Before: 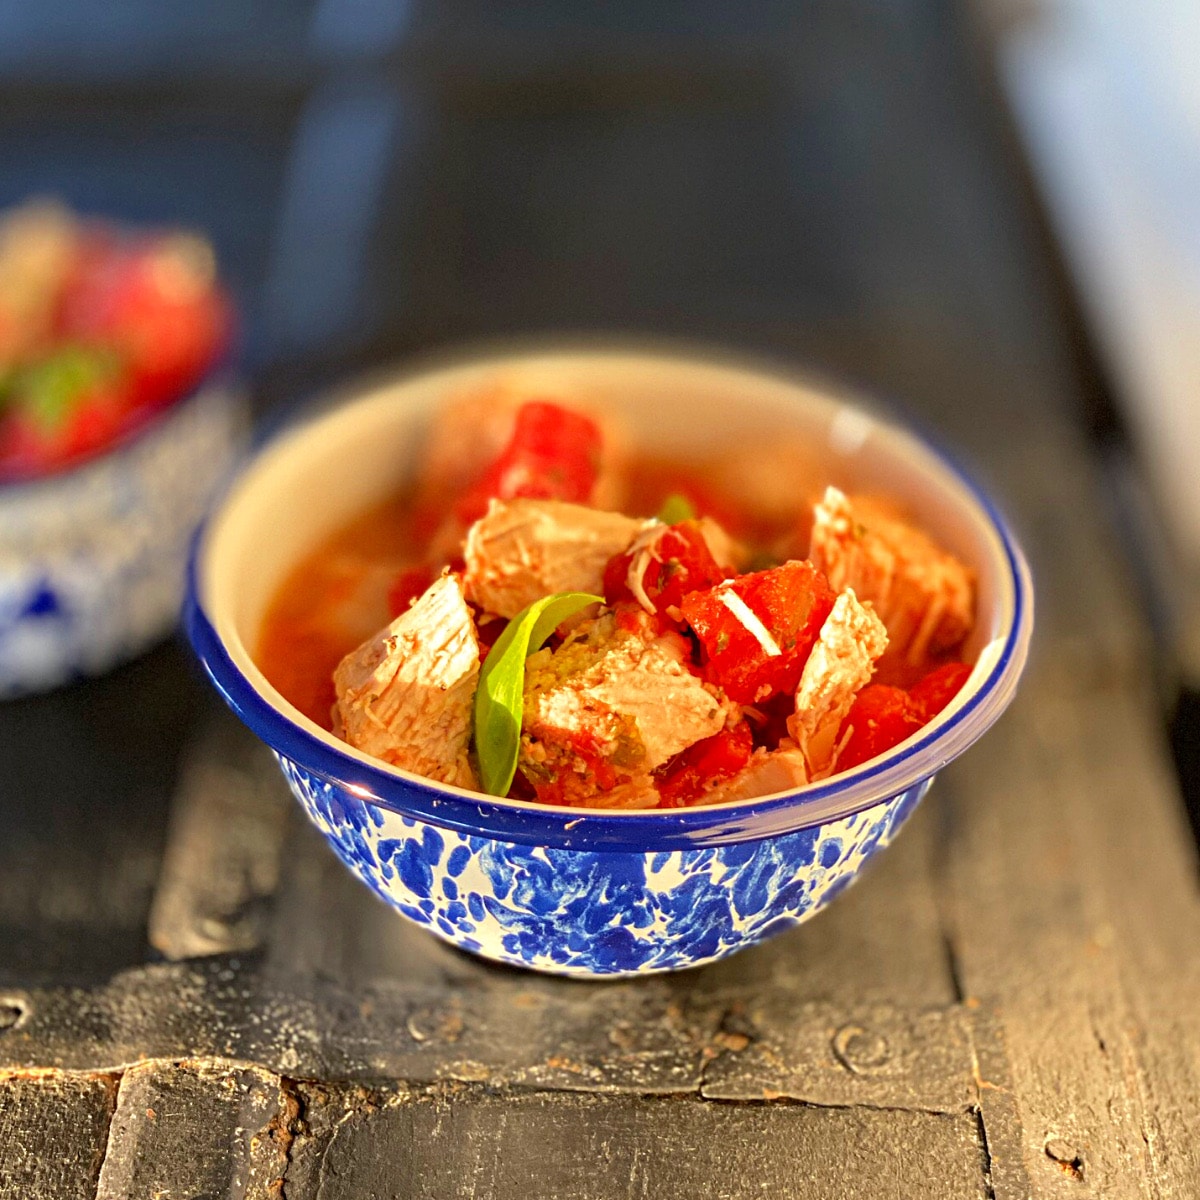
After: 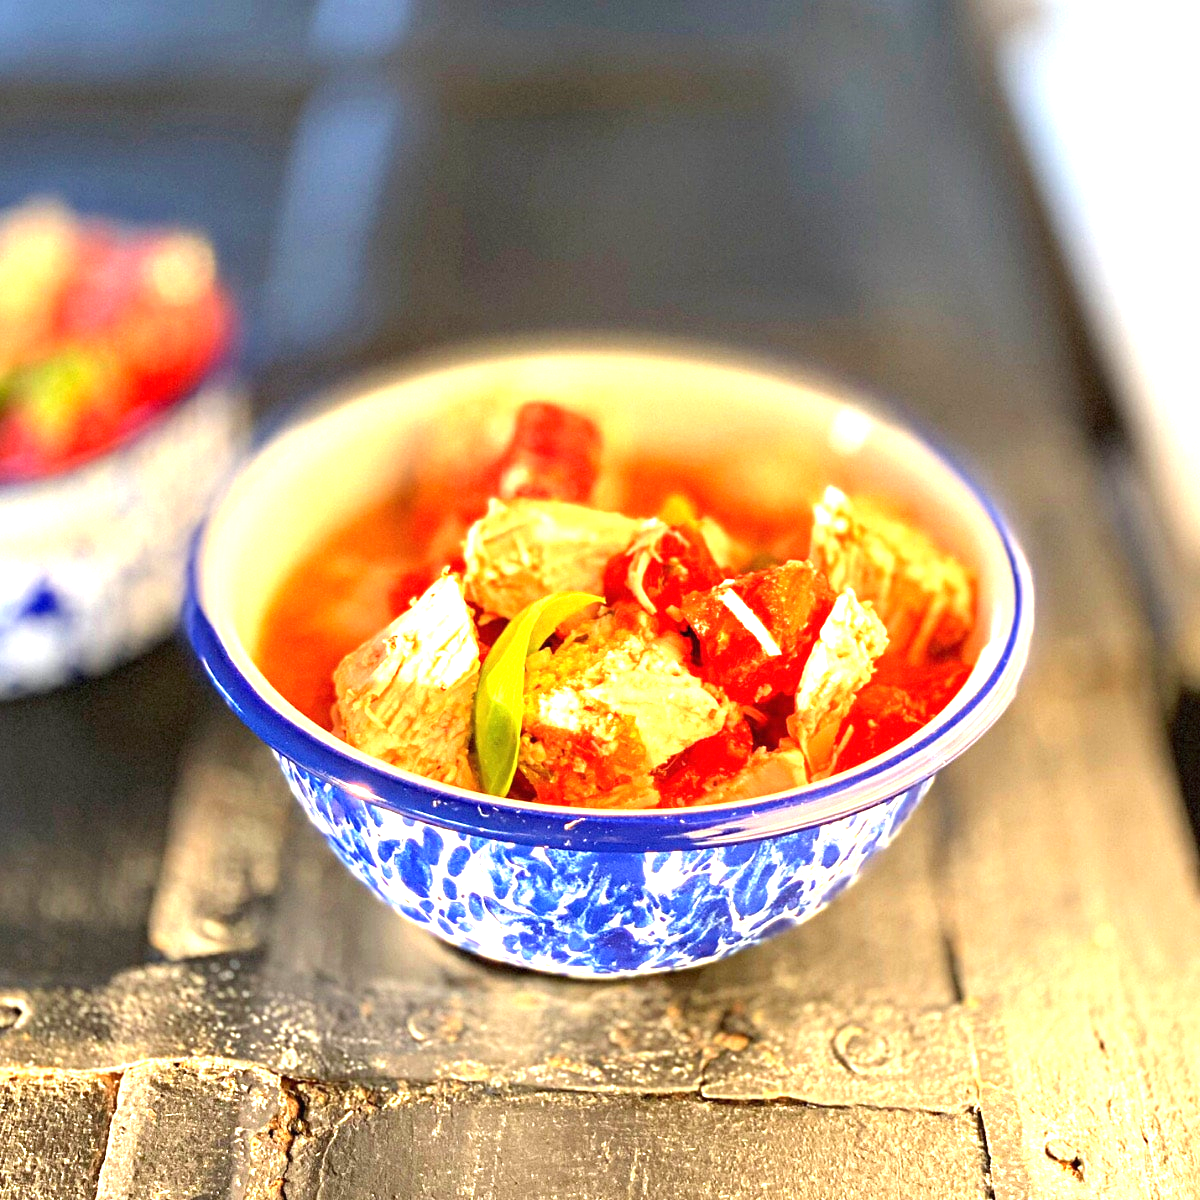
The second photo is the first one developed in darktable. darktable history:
exposure: black level correction 0, exposure 1.487 EV, compensate exposure bias true, compensate highlight preservation false
